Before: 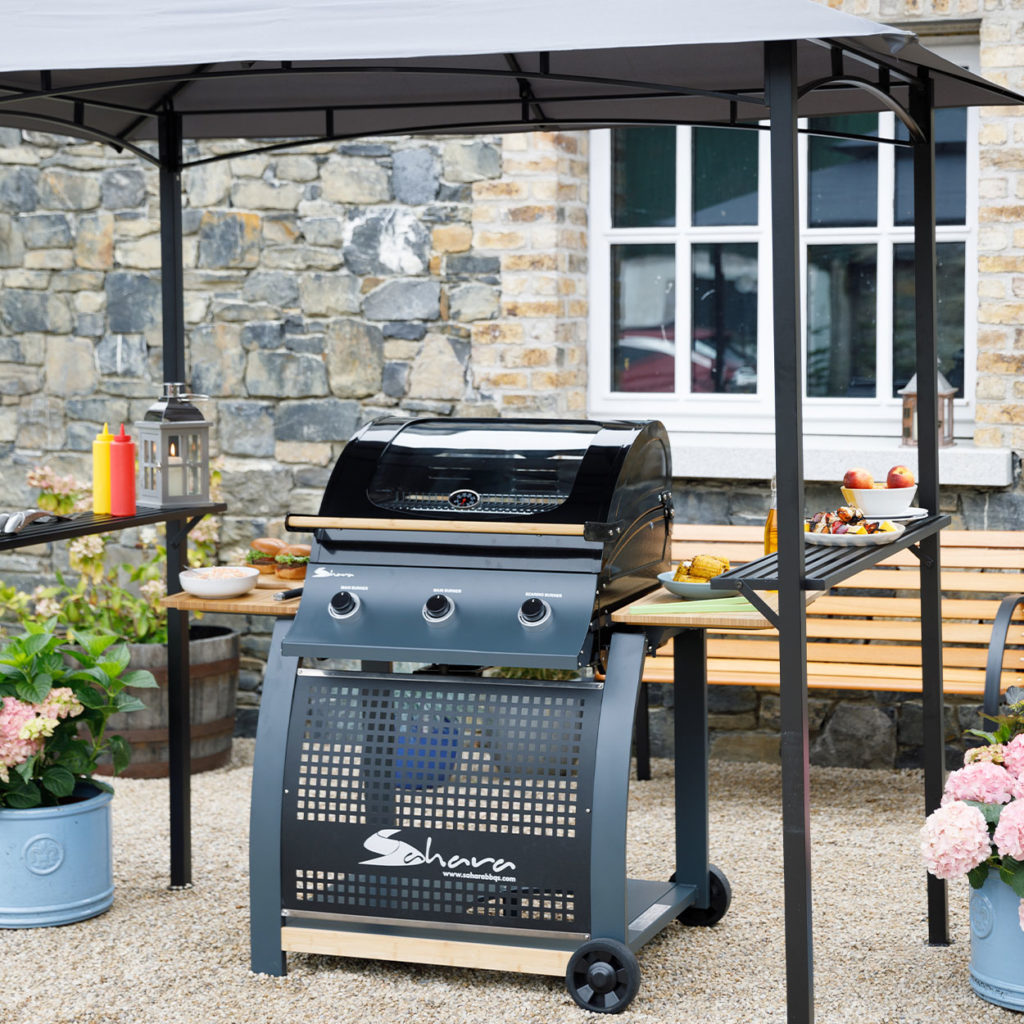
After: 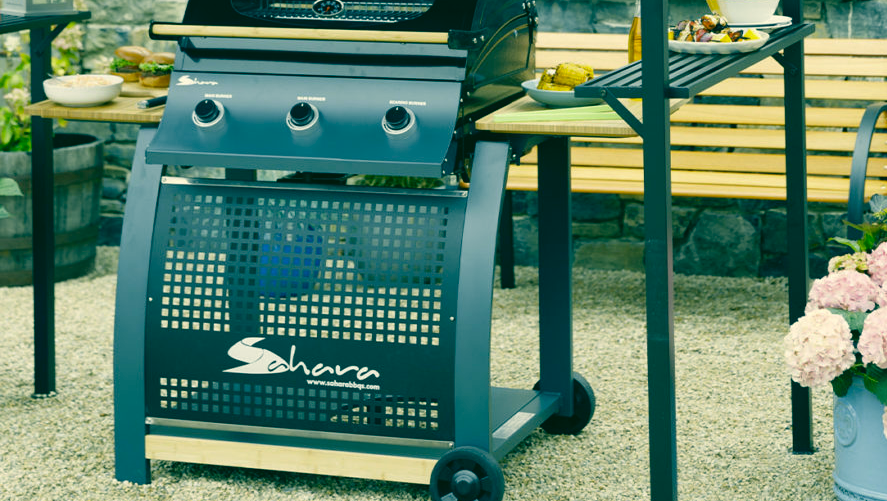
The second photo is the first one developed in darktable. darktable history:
color correction: highlights a* 1.83, highlights b* 34.02, shadows a* -36.68, shadows b* -5.48
white balance: red 0.926, green 1.003, blue 1.133
crop and rotate: left 13.306%, top 48.129%, bottom 2.928%
